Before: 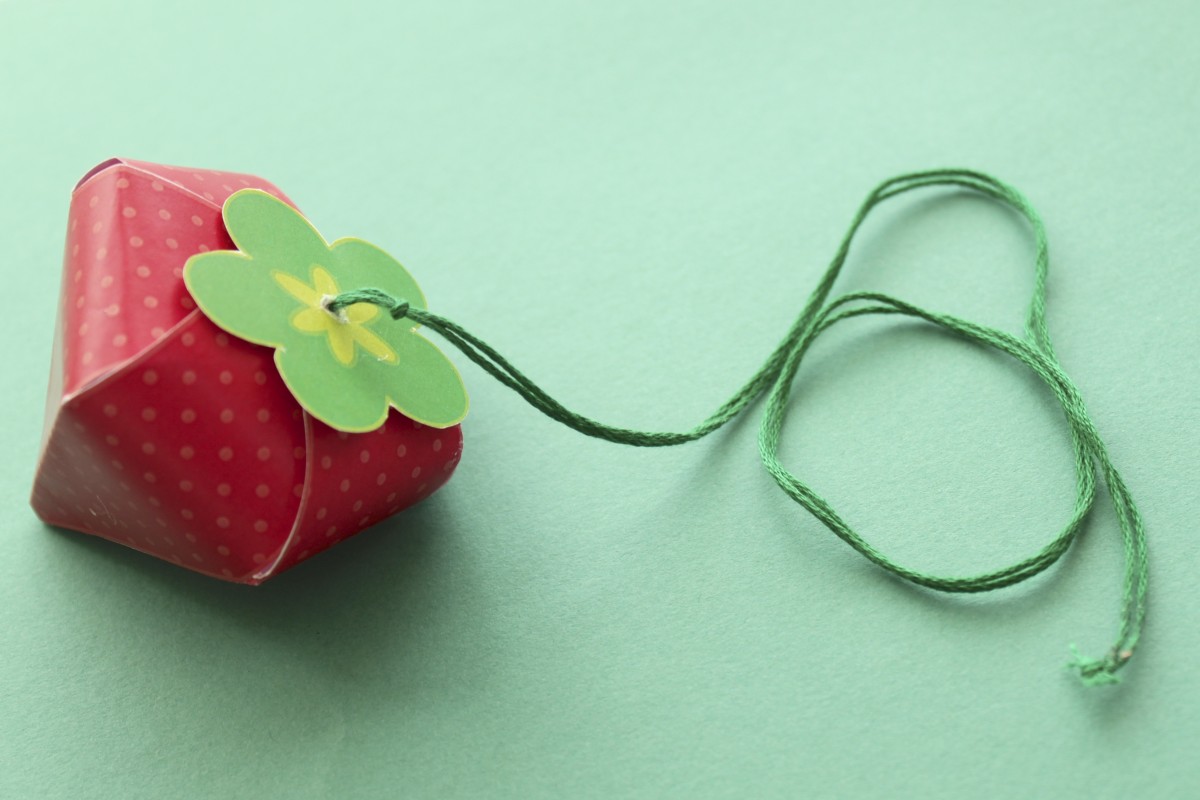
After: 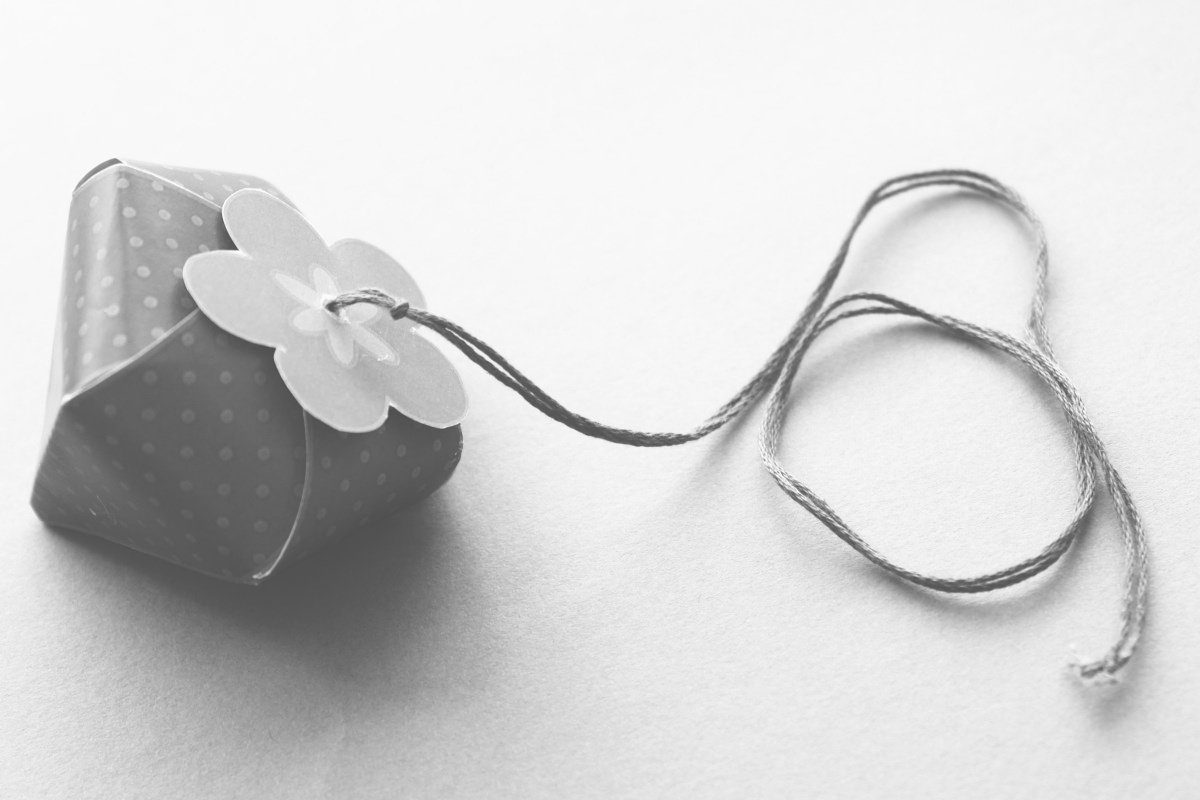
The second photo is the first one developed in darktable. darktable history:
base curve: curves: ch0 [(0, 0.036) (0.007, 0.037) (0.604, 0.887) (1, 1)], preserve colors none
contrast brightness saturation: brightness 0.18, saturation -0.5
color calibration: output gray [0.22, 0.42, 0.37, 0], gray › normalize channels true, illuminant same as pipeline (D50), adaptation XYZ, x 0.346, y 0.359, gamut compression 0
